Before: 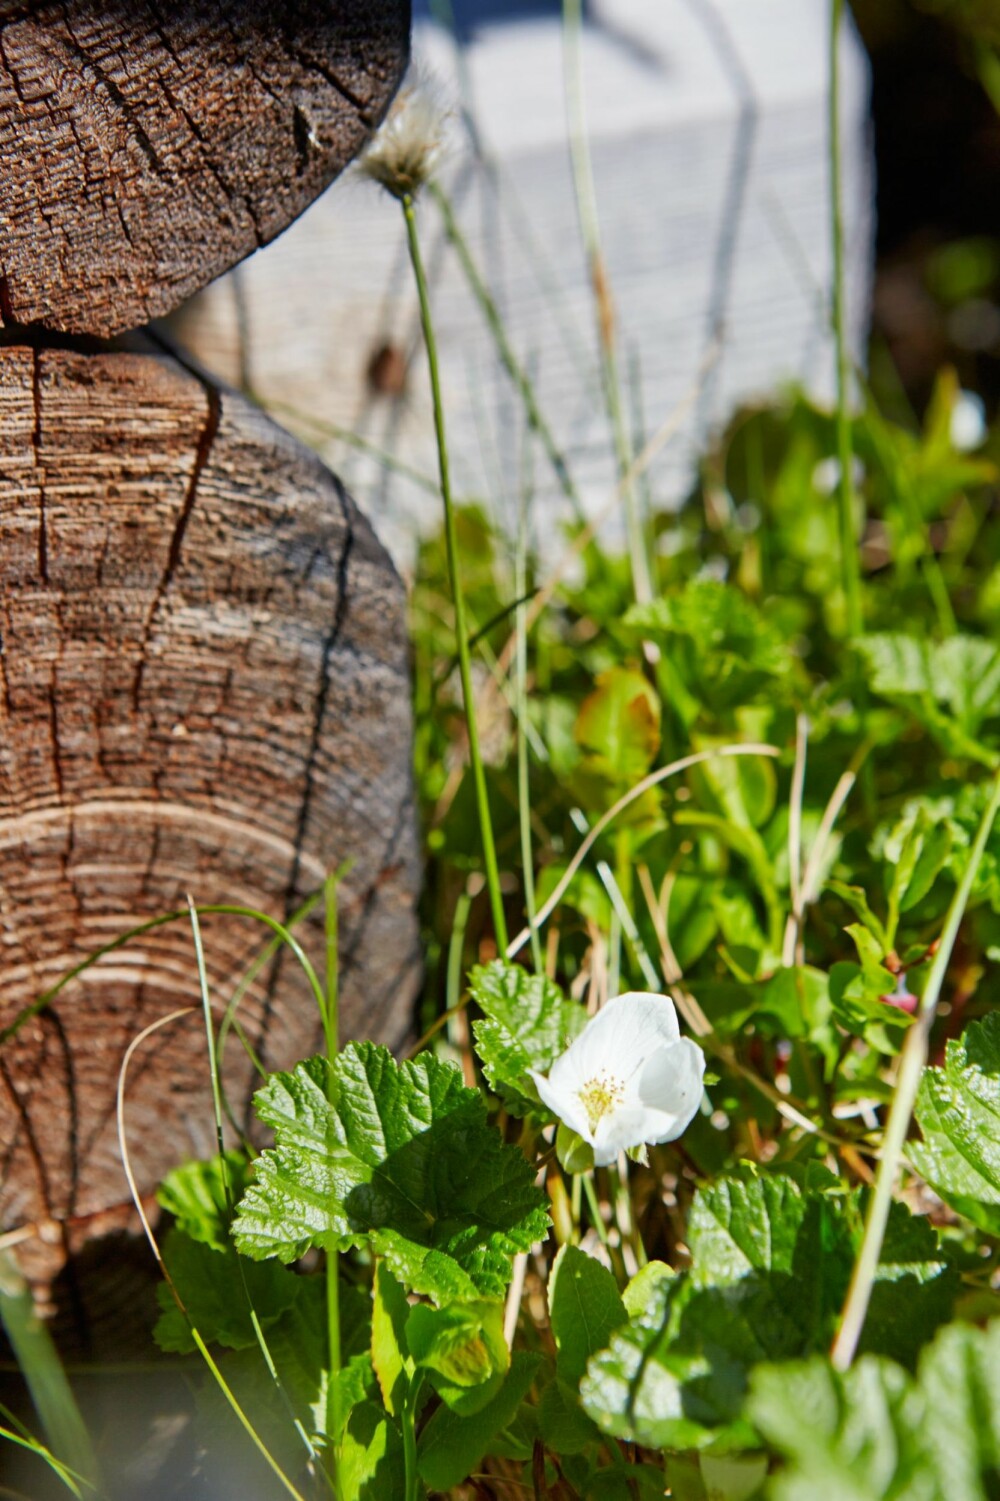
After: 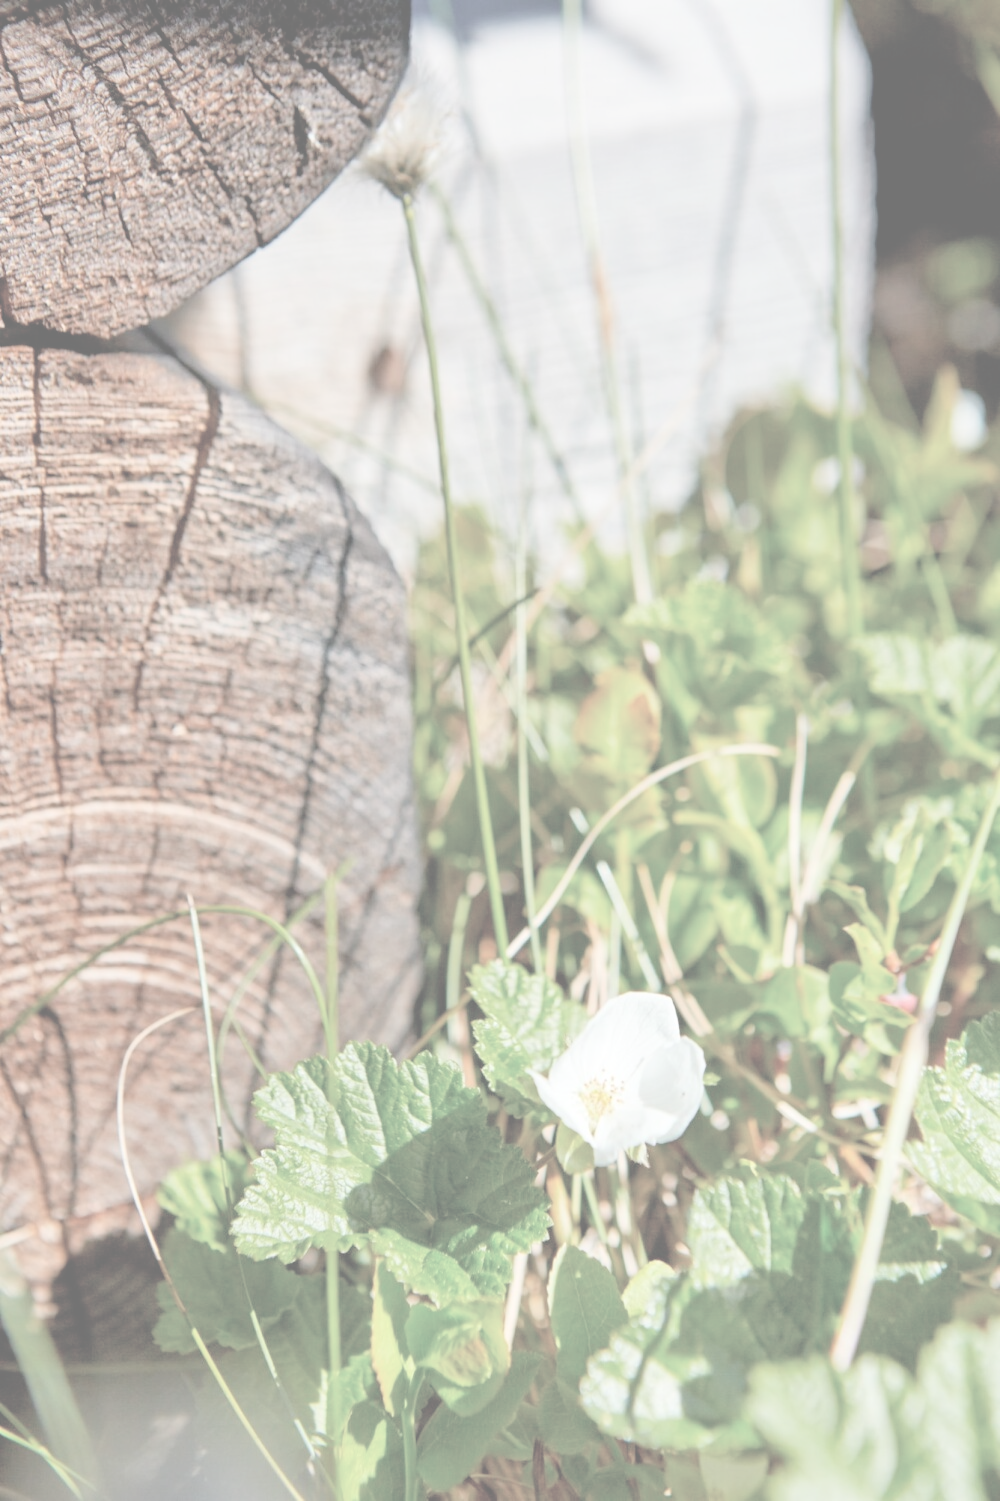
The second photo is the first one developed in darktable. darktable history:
exposure: black level correction 0, exposure 0.9 EV, compensate highlight preservation false
contrast brightness saturation: contrast -0.32, brightness 0.75, saturation -0.78
